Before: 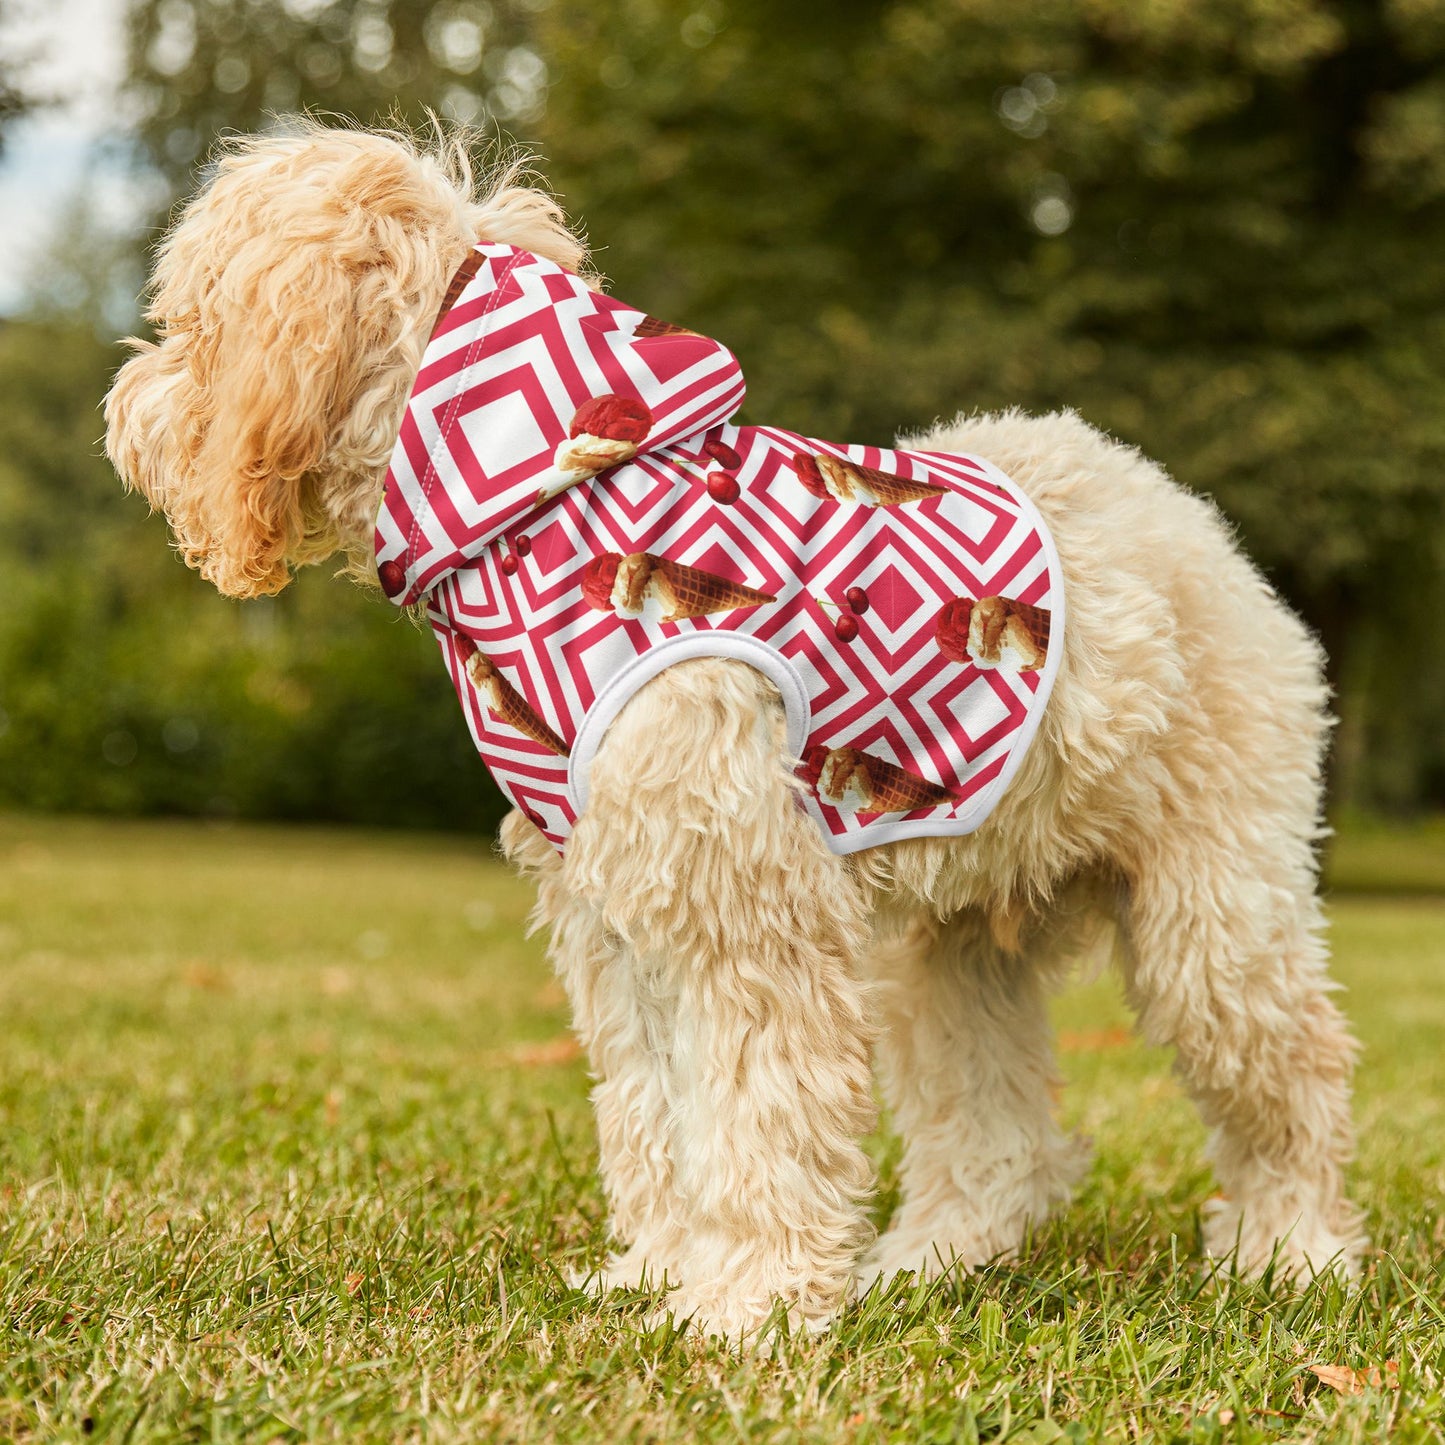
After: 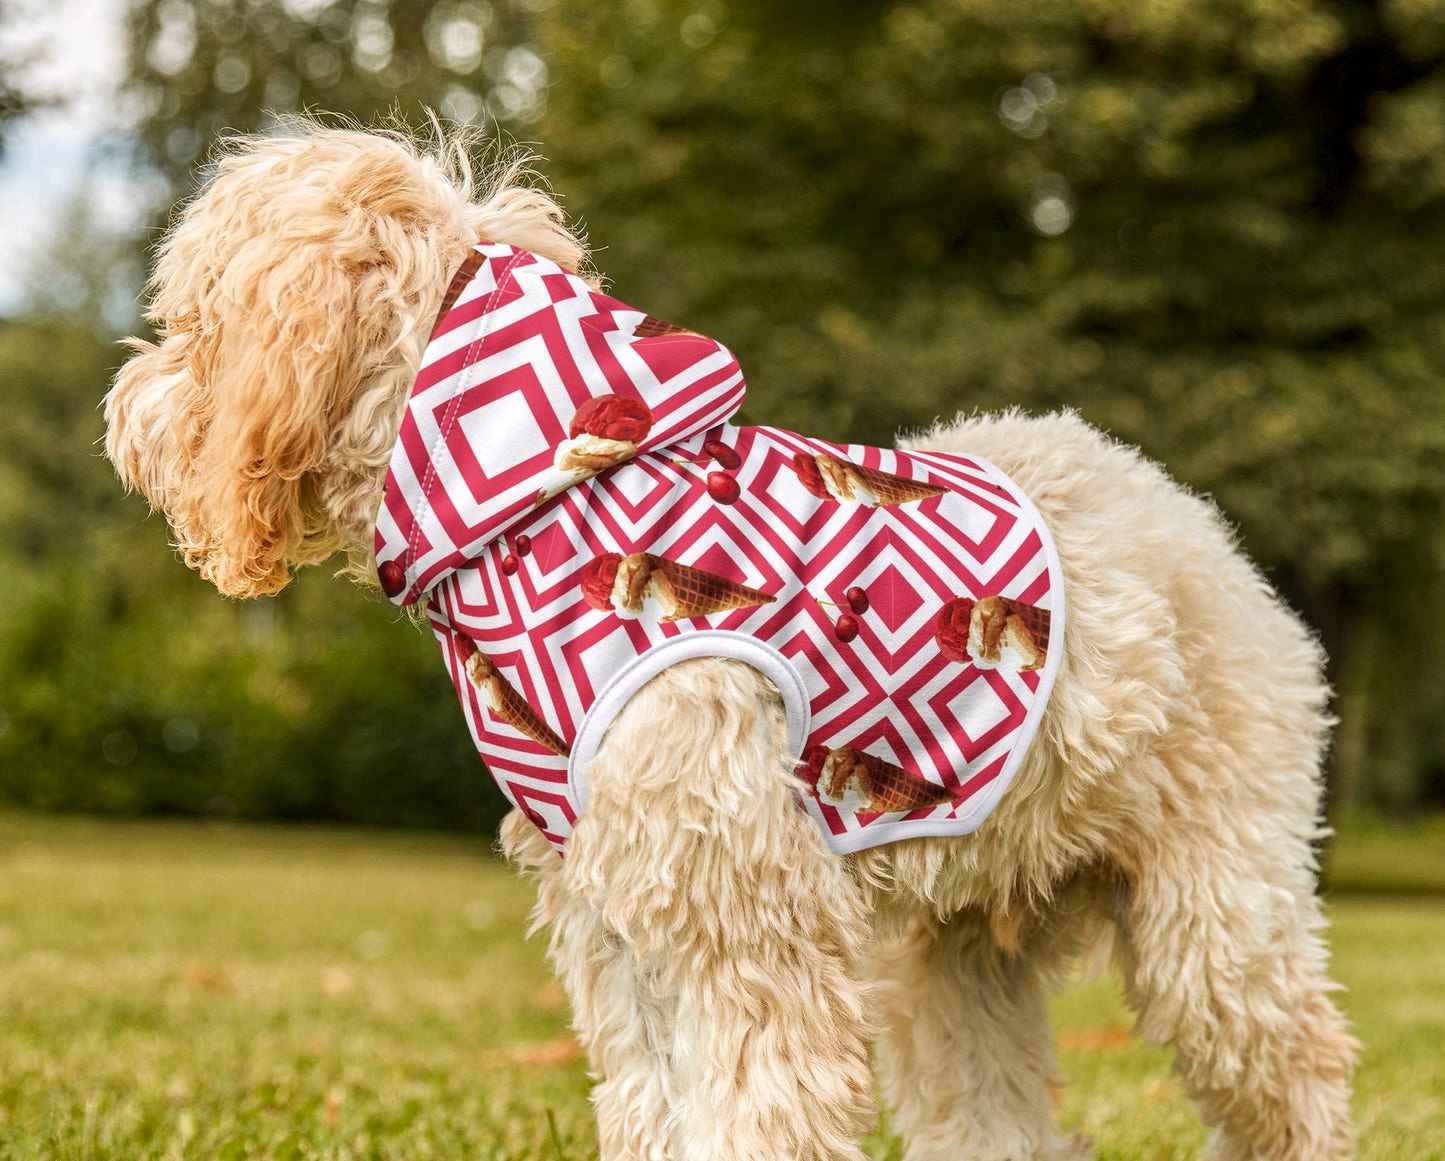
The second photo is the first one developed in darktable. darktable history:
crop: bottom 19.644%
white balance: red 1.009, blue 1.027
base curve: curves: ch0 [(0, 0) (0.989, 0.992)], preserve colors none
local contrast: on, module defaults
